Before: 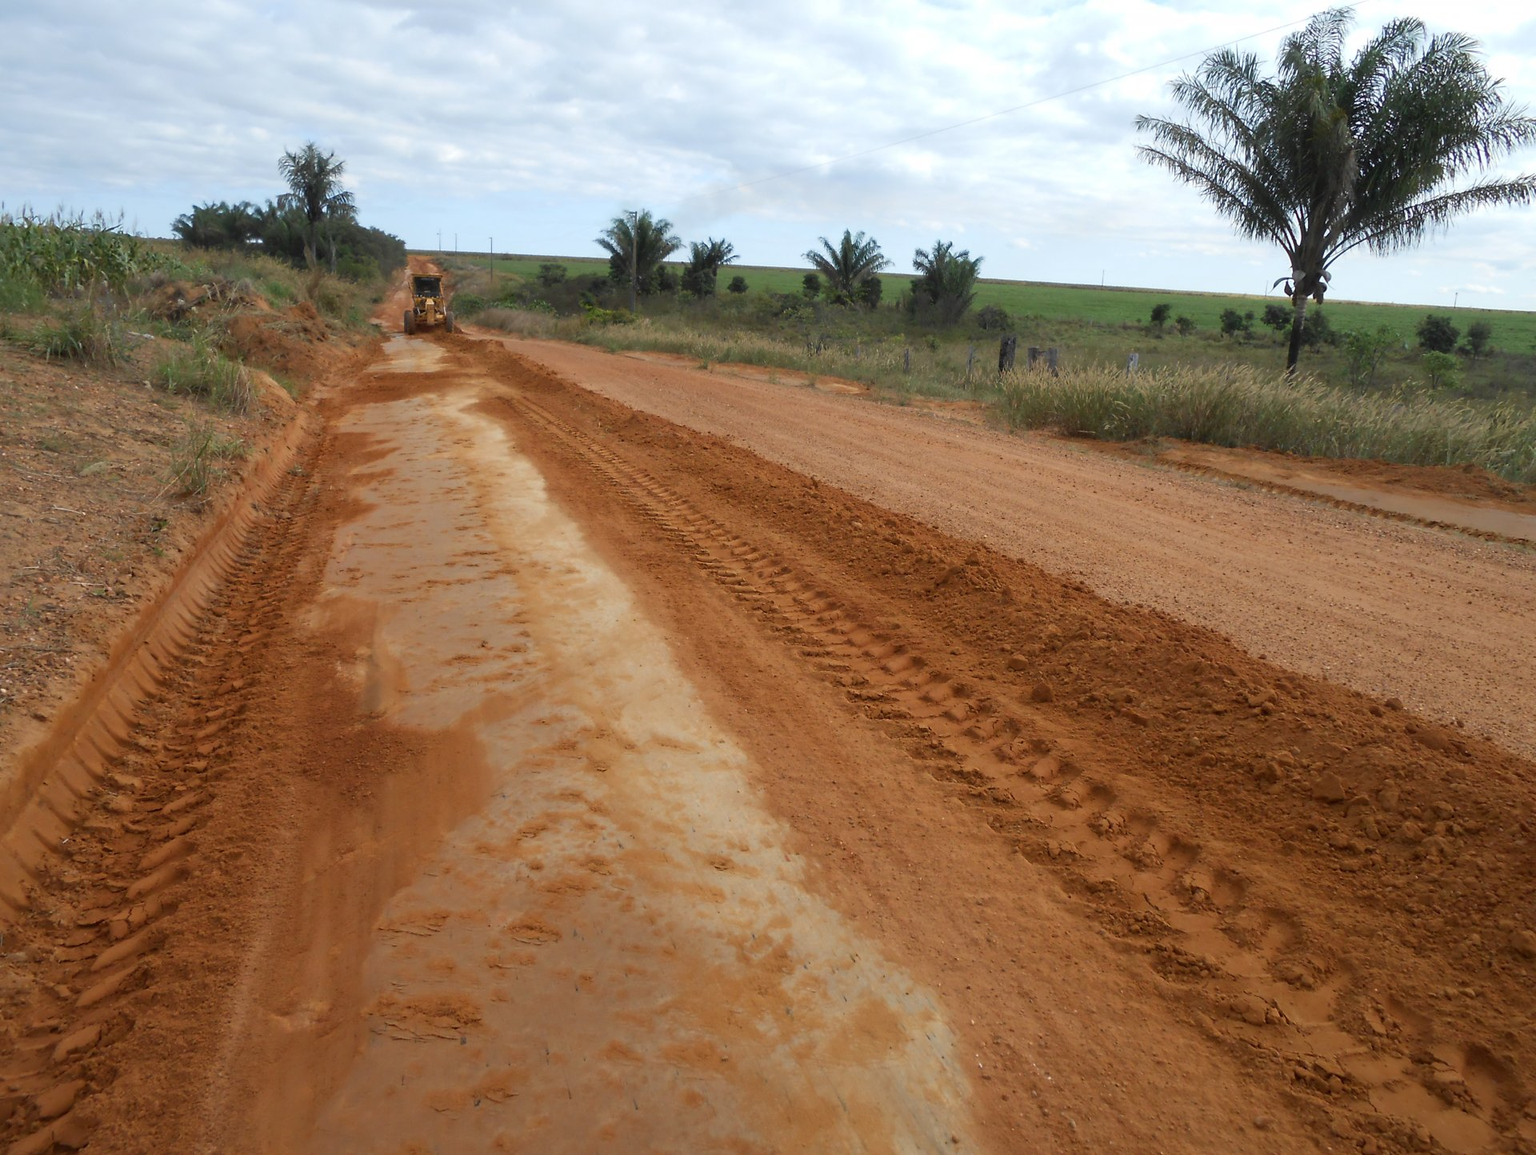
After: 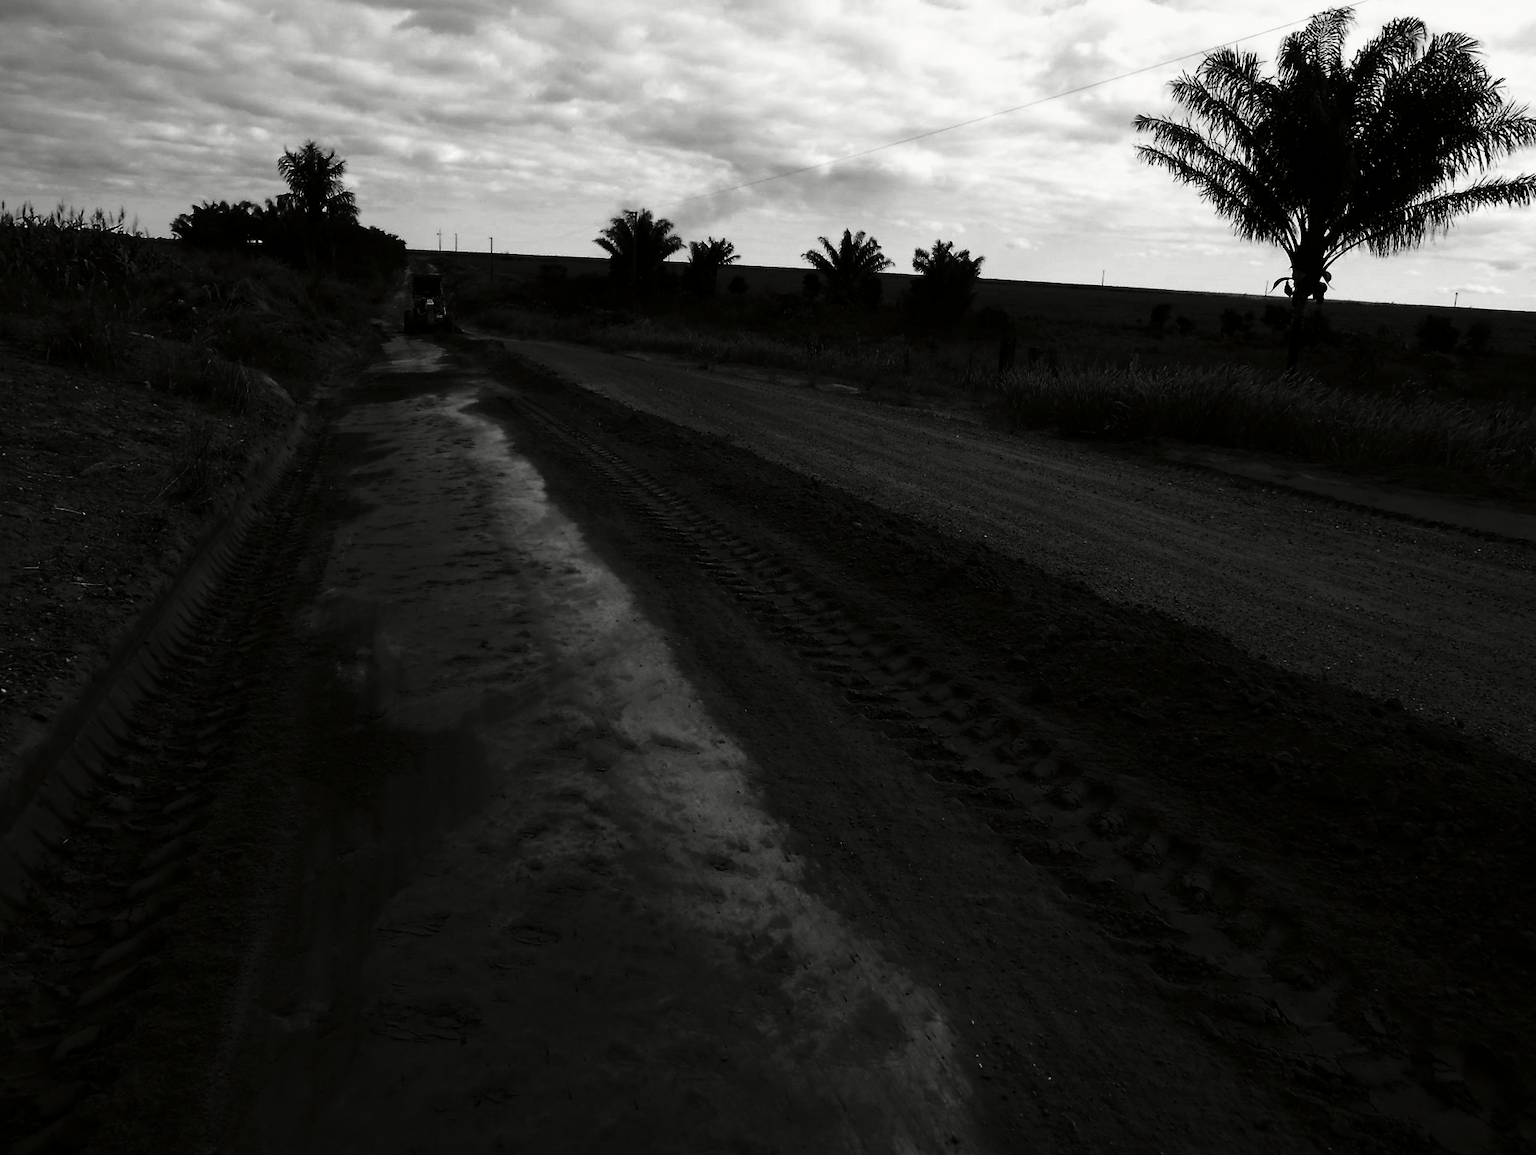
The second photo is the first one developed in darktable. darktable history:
tone curve: curves: ch0 [(0, 0) (0.059, 0.027) (0.178, 0.105) (0.292, 0.233) (0.485, 0.472) (0.837, 0.887) (1, 0.983)]; ch1 [(0, 0) (0.23, 0.166) (0.34, 0.298) (0.371, 0.334) (0.435, 0.413) (0.477, 0.469) (0.499, 0.498) (0.534, 0.551) (0.56, 0.585) (0.754, 0.801) (1, 1)]; ch2 [(0, 0) (0.431, 0.414) (0.498, 0.503) (0.524, 0.531) (0.568, 0.567) (0.6, 0.597) (0.65, 0.651) (0.752, 0.764) (1, 1)], color space Lab, independent channels, preserve colors none
contrast brightness saturation: contrast 0.02, brightness -1, saturation -1
